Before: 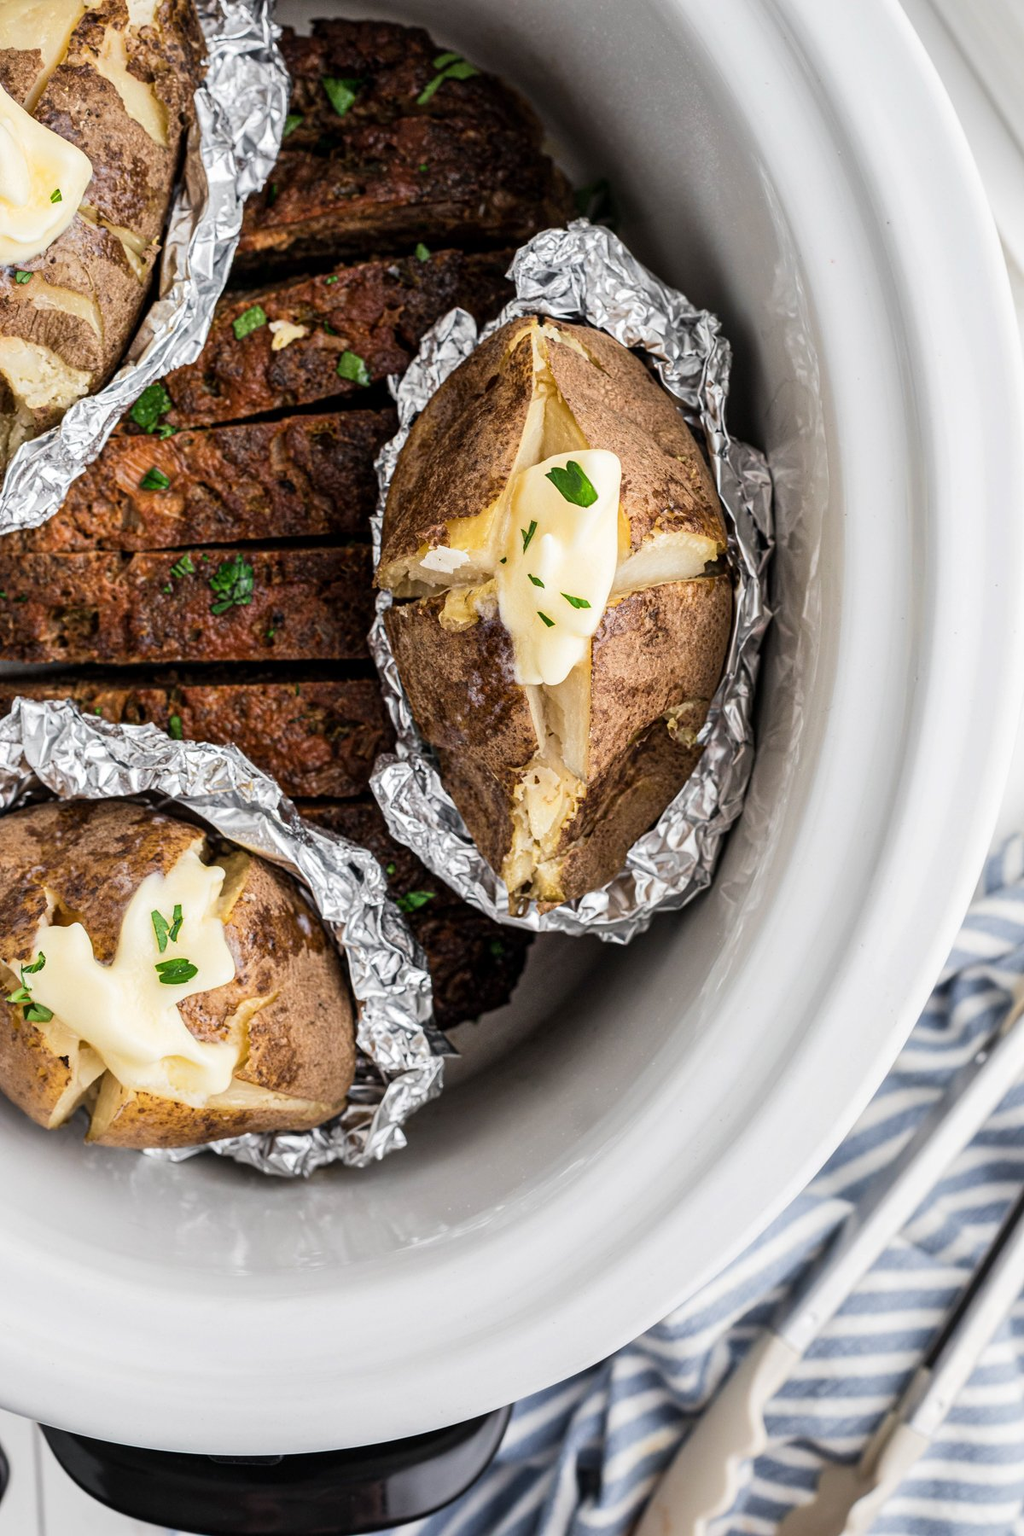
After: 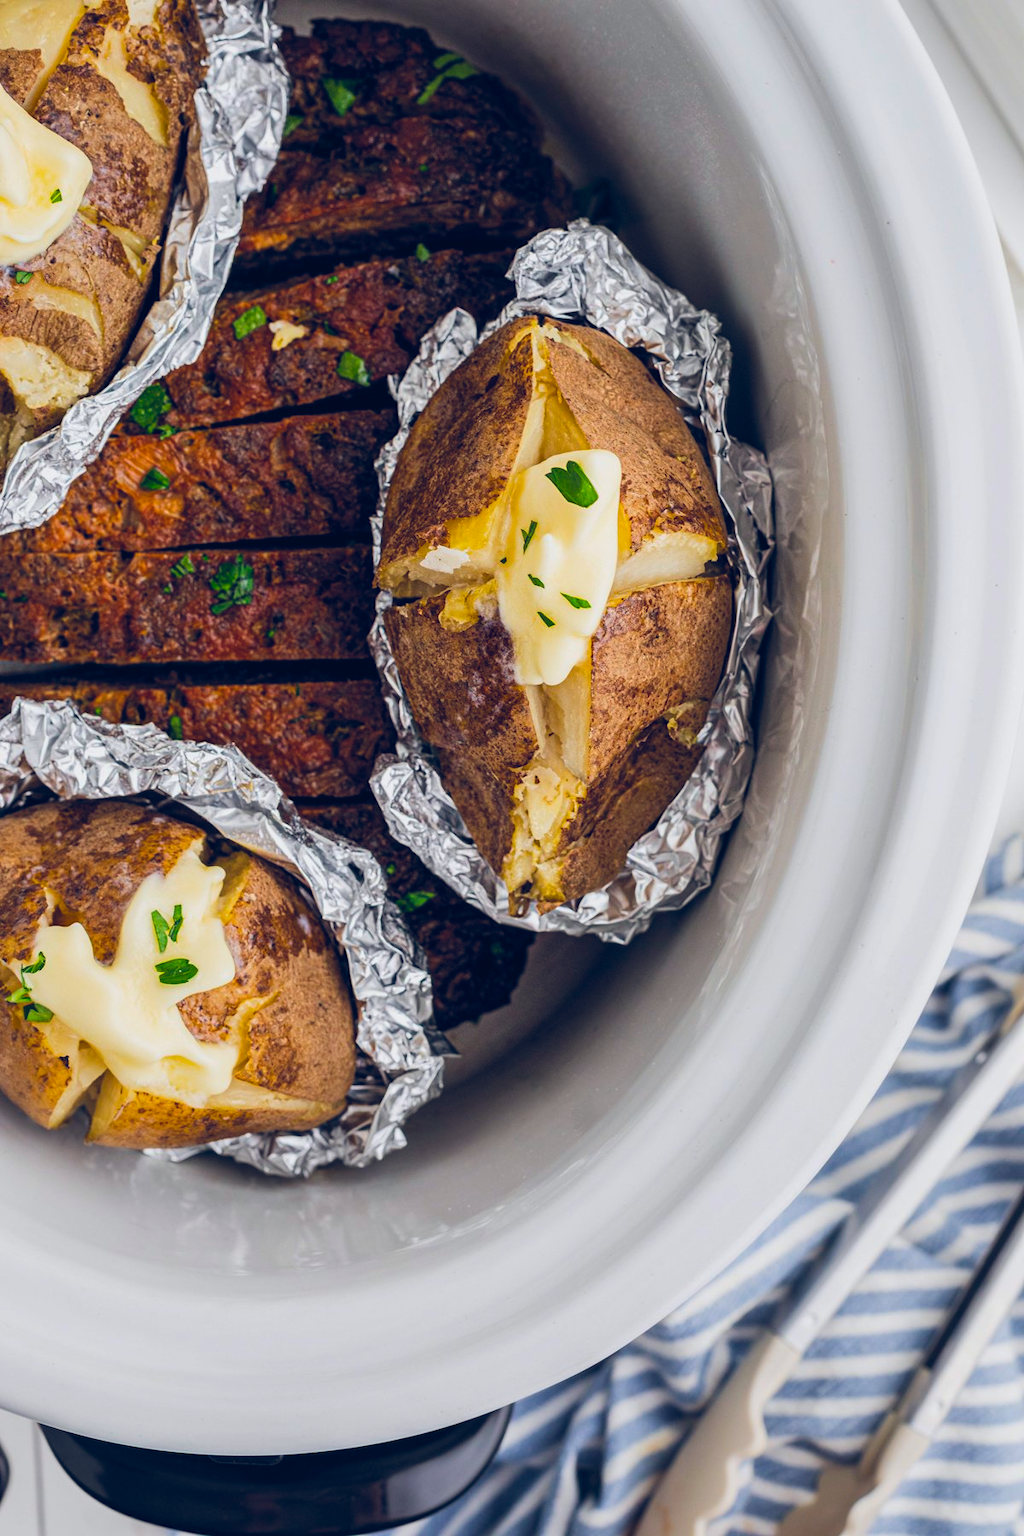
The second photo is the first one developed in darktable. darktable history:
color balance rgb: global offset › luminance 0.415%, global offset › chroma 0.216%, global offset › hue 255.03°, linear chroma grading › global chroma 1.006%, linear chroma grading › mid-tones -1.337%, perceptual saturation grading › global saturation 30.039%, global vibrance 32.998%
exposure: exposure -0.249 EV, compensate exposure bias true, compensate highlight preservation false
